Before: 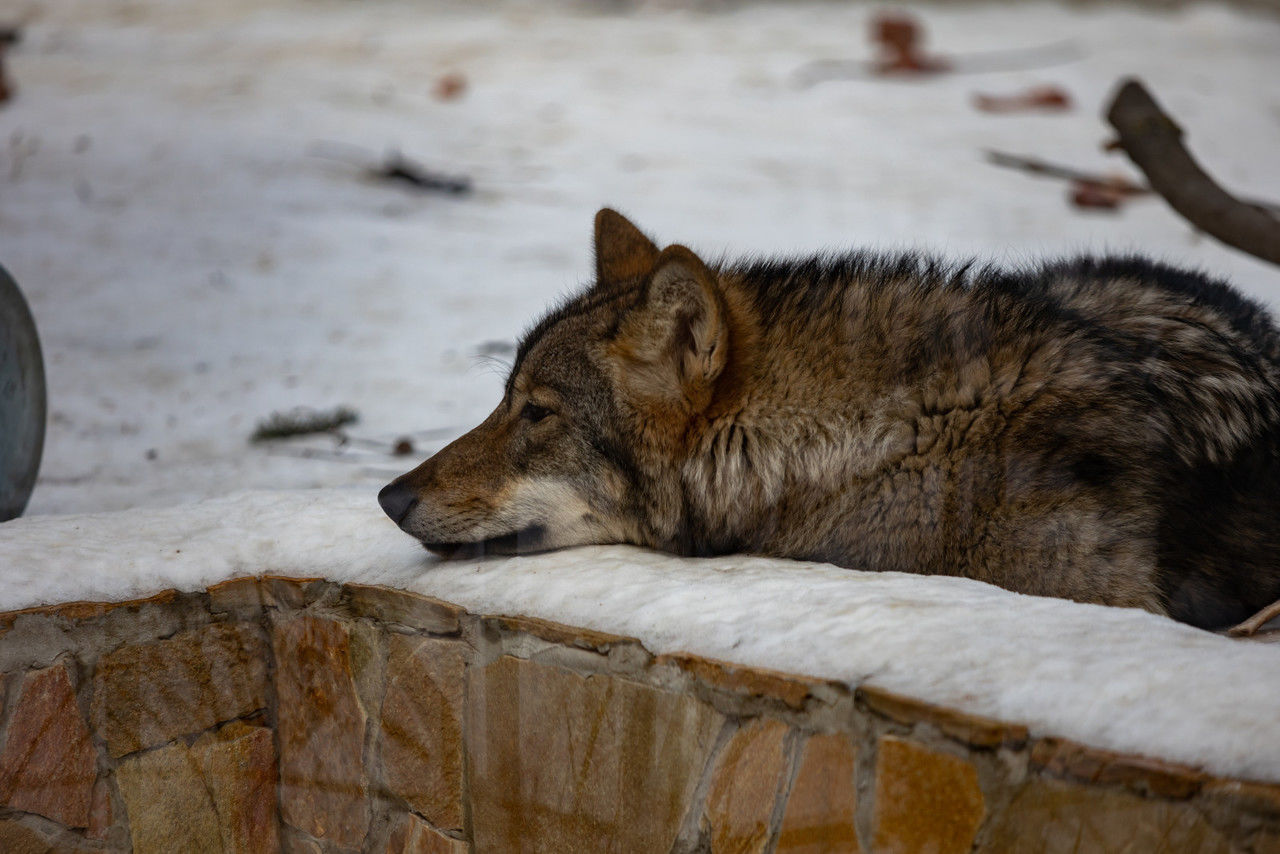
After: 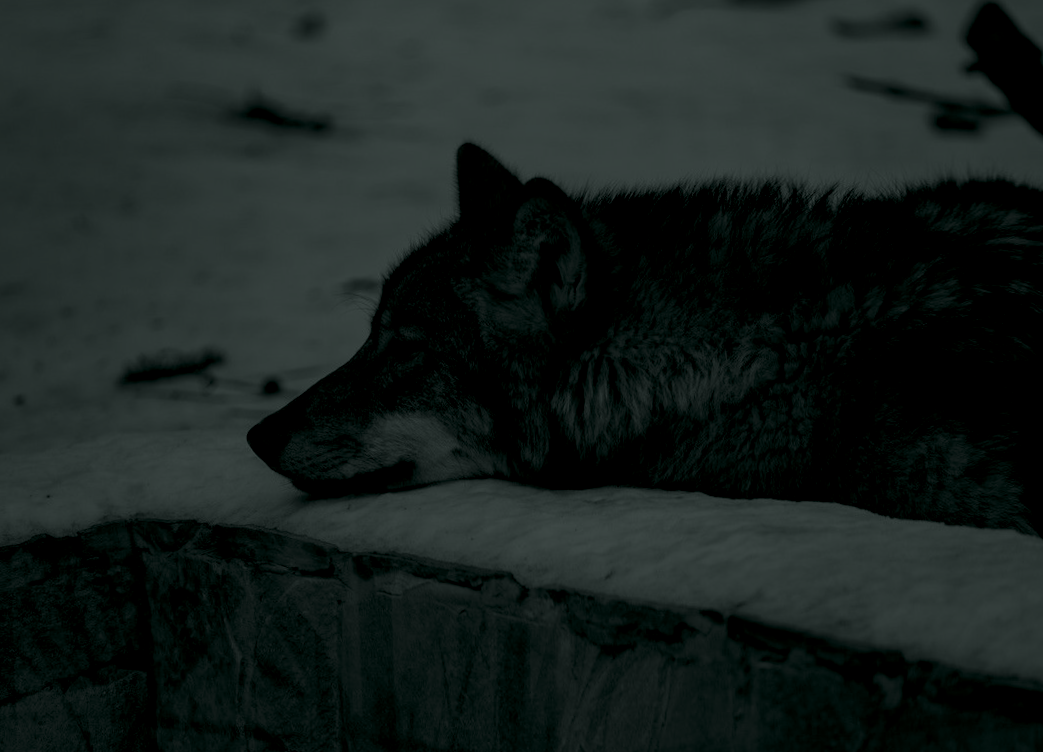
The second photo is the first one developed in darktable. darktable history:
crop: left 9.807%, top 6.259%, right 7.334%, bottom 2.177%
colorize: hue 90°, saturation 19%, lightness 1.59%, version 1
rotate and perspective: rotation -1.42°, crop left 0.016, crop right 0.984, crop top 0.035, crop bottom 0.965
exposure: exposure -0.293 EV, compensate highlight preservation false
